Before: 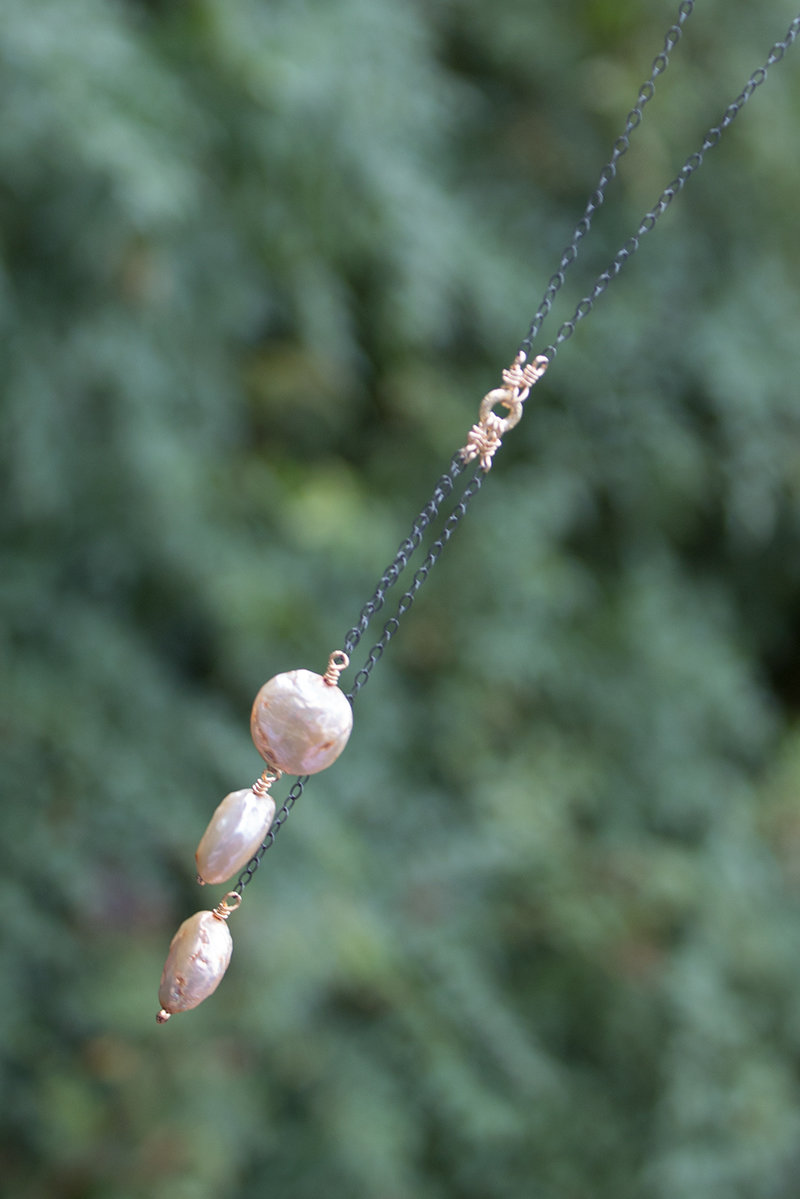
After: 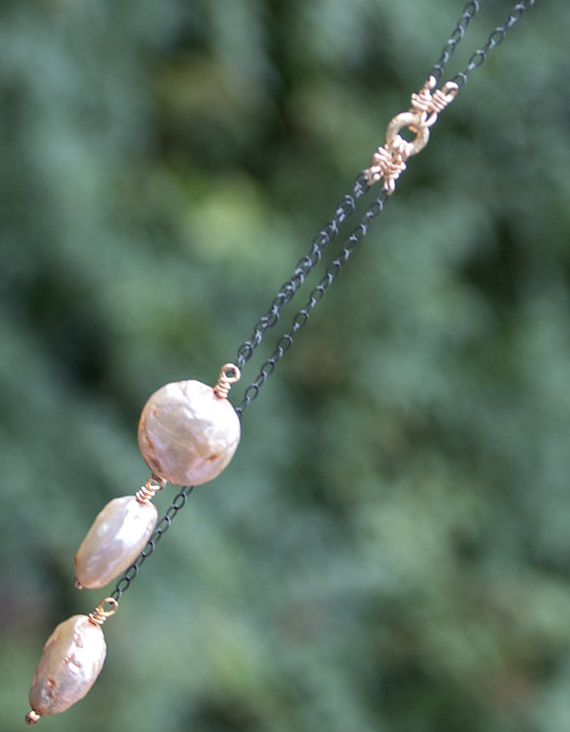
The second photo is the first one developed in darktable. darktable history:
local contrast: on, module defaults
crop and rotate: angle -3.6°, left 9.861%, top 21.181%, right 12.316%, bottom 12.063%
